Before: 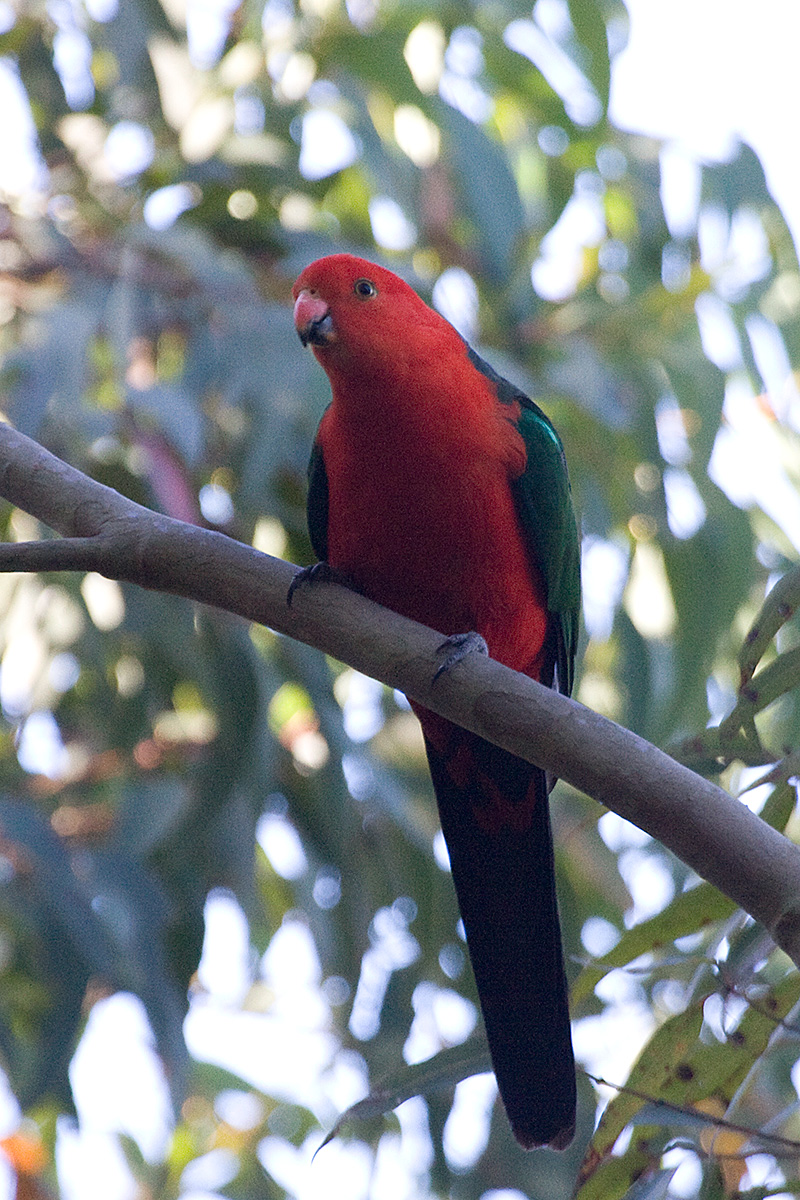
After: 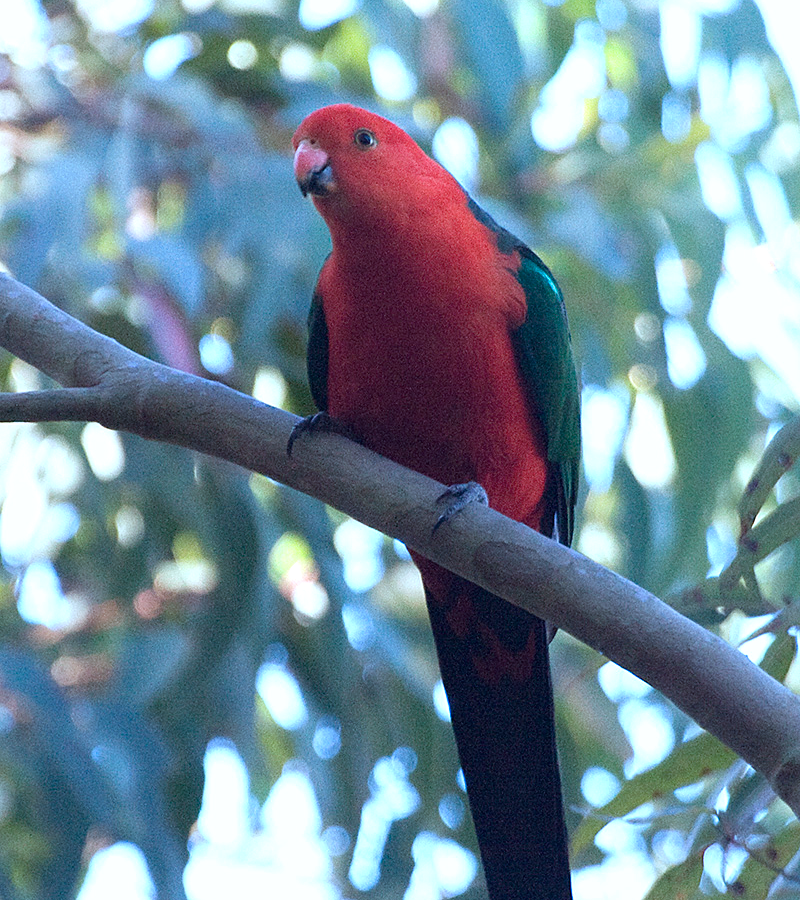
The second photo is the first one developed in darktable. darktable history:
exposure: exposure 0.515 EV, compensate highlight preservation false
crop and rotate: top 12.5%, bottom 12.5%
color correction: highlights a* -9.73, highlights b* -21.22
